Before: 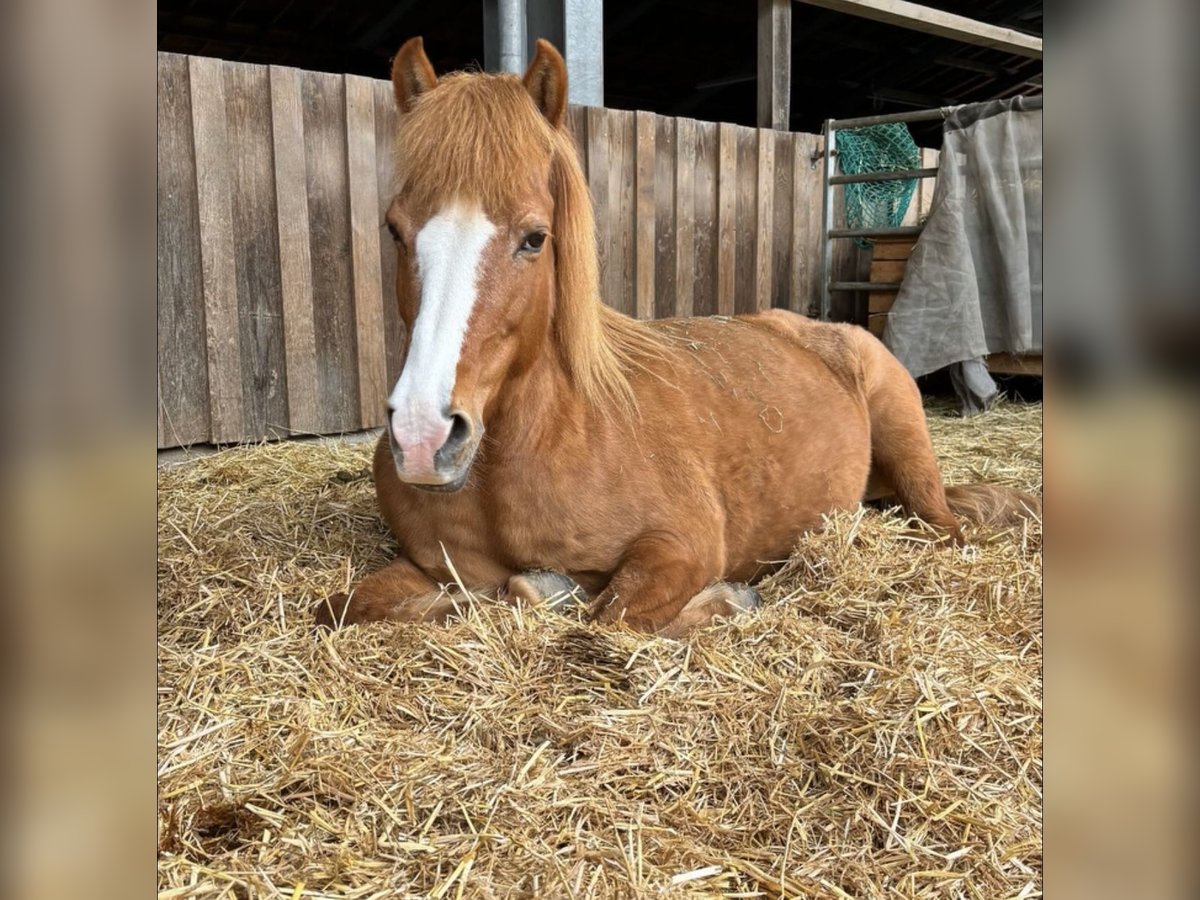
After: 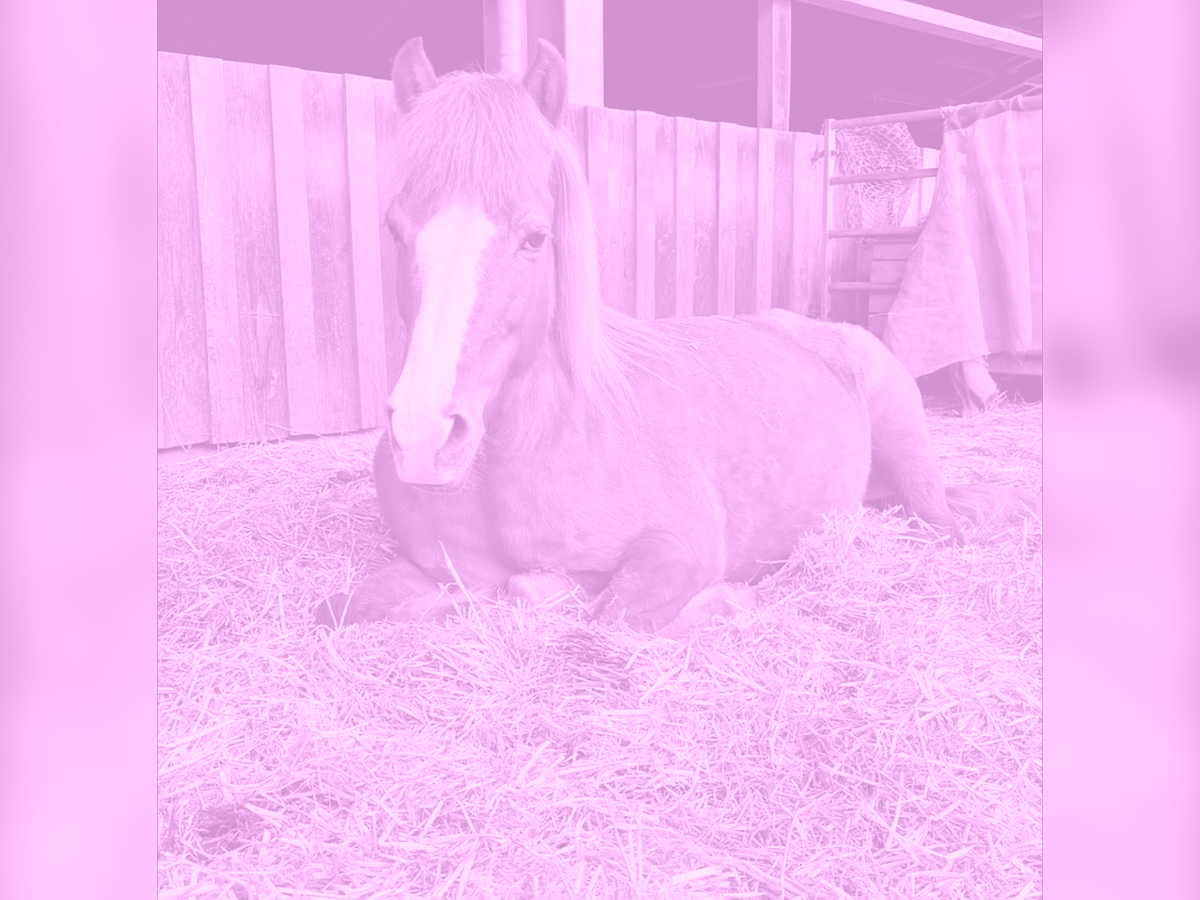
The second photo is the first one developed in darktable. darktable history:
color zones: curves: ch0 [(0.035, 0.242) (0.25, 0.5) (0.384, 0.214) (0.488, 0.255) (0.75, 0.5)]; ch1 [(0.063, 0.379) (0.25, 0.5) (0.354, 0.201) (0.489, 0.085) (0.729, 0.271)]; ch2 [(0.25, 0.5) (0.38, 0.517) (0.442, 0.51) (0.735, 0.456)]
colorize: hue 331.2°, saturation 75%, source mix 30.28%, lightness 70.52%, version 1
sharpen: radius 1
white balance: red 0.766, blue 1.537
